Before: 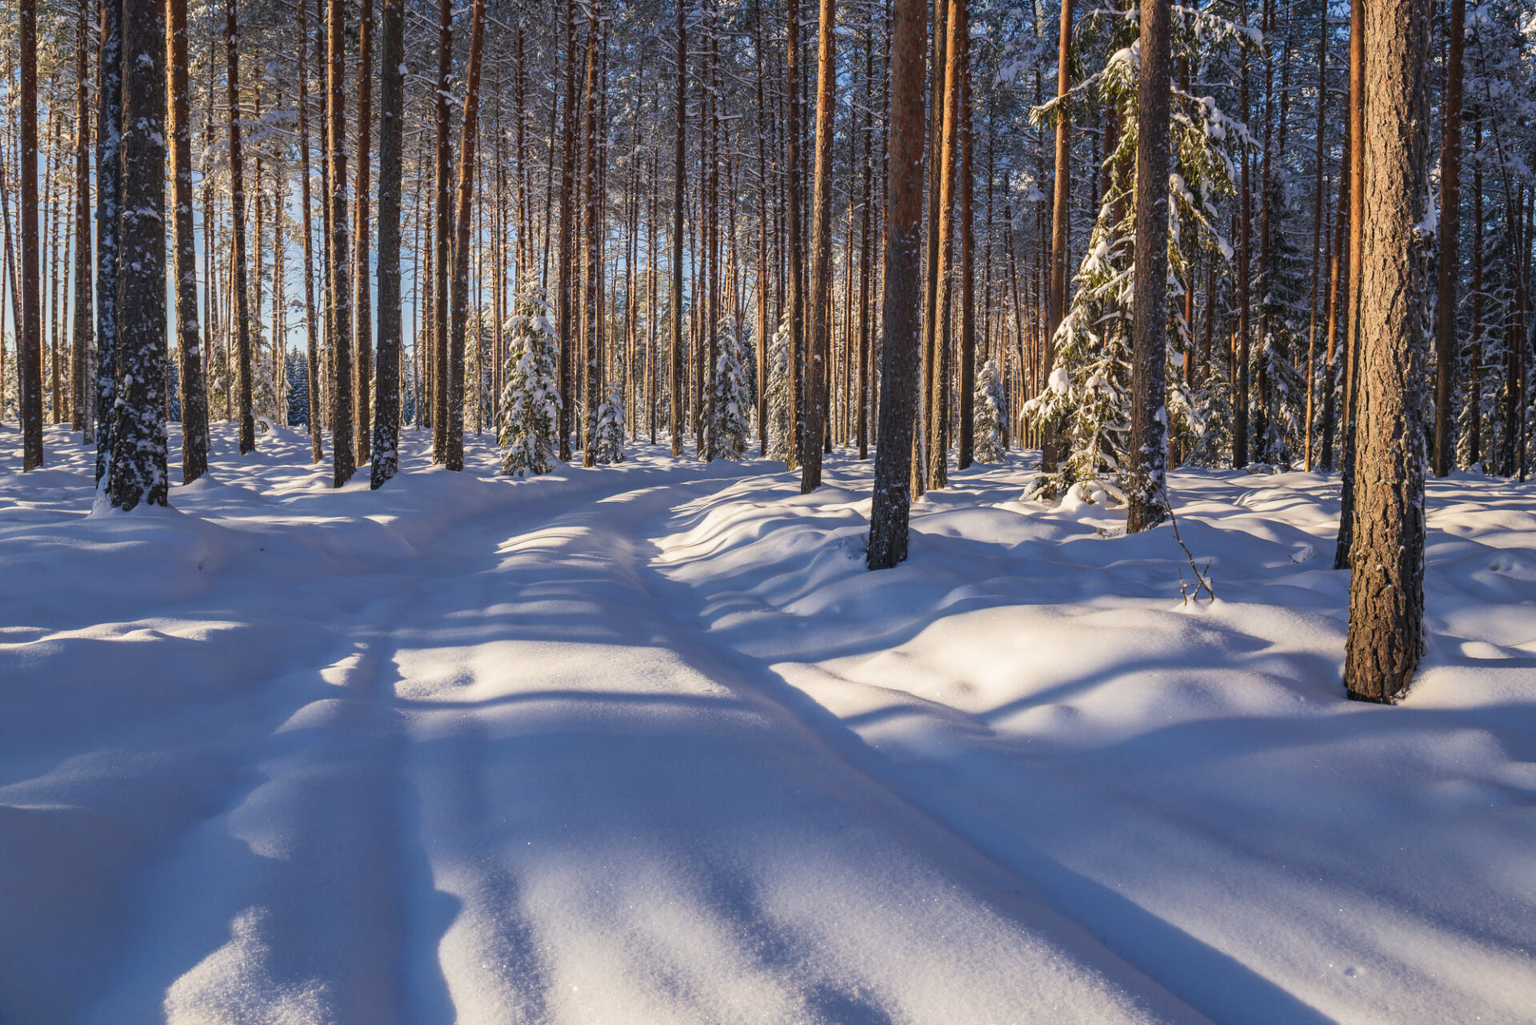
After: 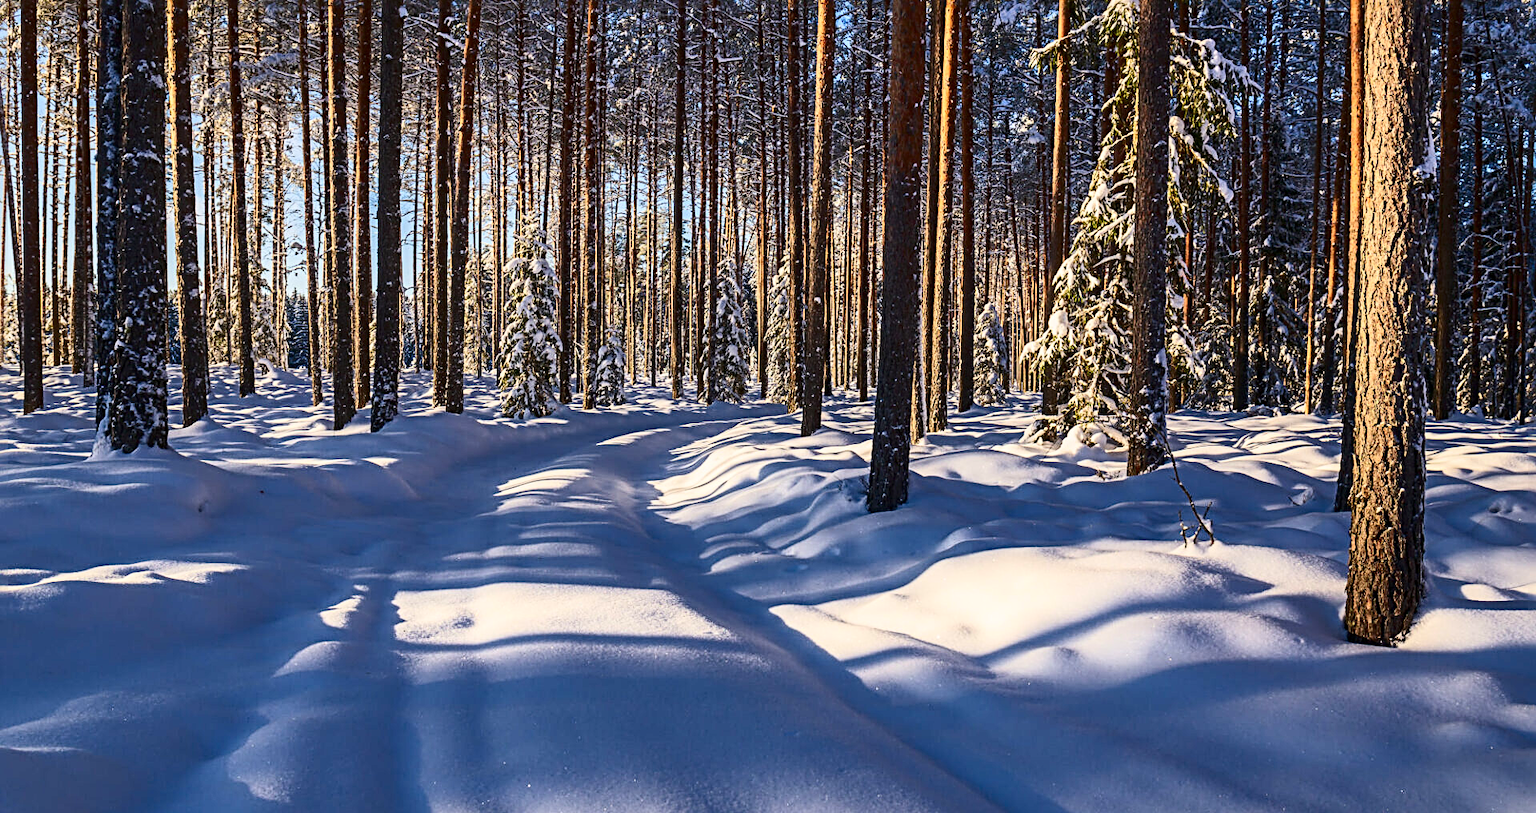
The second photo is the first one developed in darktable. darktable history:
local contrast: highlights 100%, shadows 100%, detail 120%, midtone range 0.2
contrast brightness saturation: contrast 0.4, brightness 0.05, saturation 0.25
exposure: exposure -0.157 EV, compensate highlight preservation false
sharpen: radius 4
shadows and highlights: soften with gaussian
crop and rotate: top 5.667%, bottom 14.937%
contrast equalizer: y [[0.5, 0.488, 0.462, 0.461, 0.491, 0.5], [0.5 ×6], [0.5 ×6], [0 ×6], [0 ×6]]
